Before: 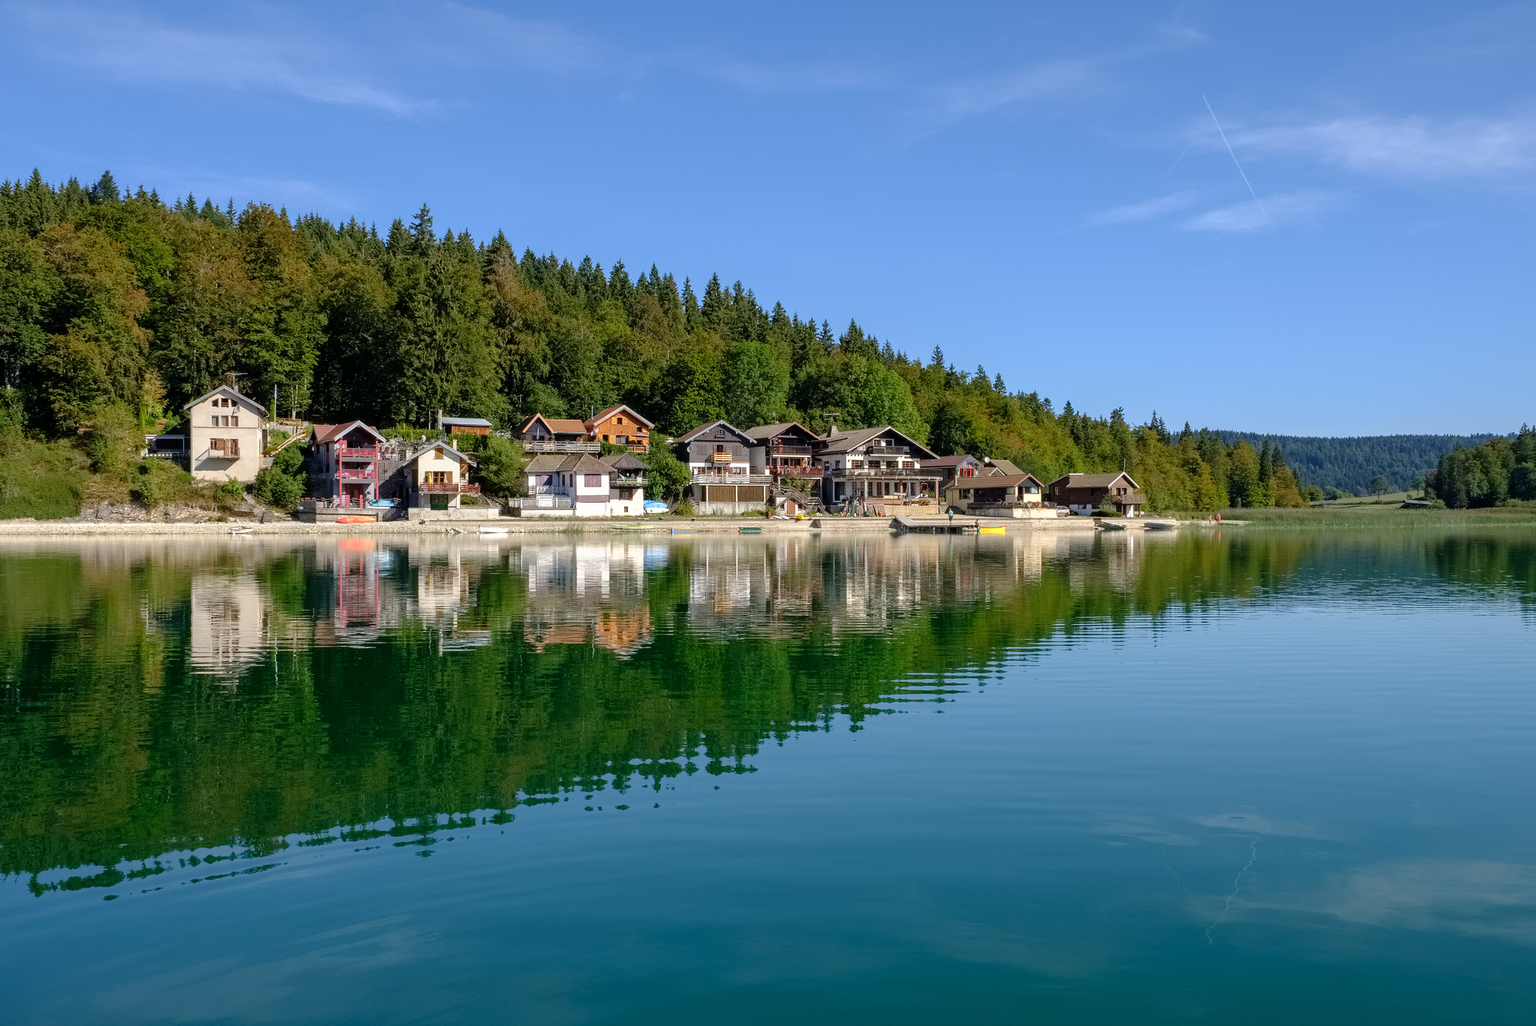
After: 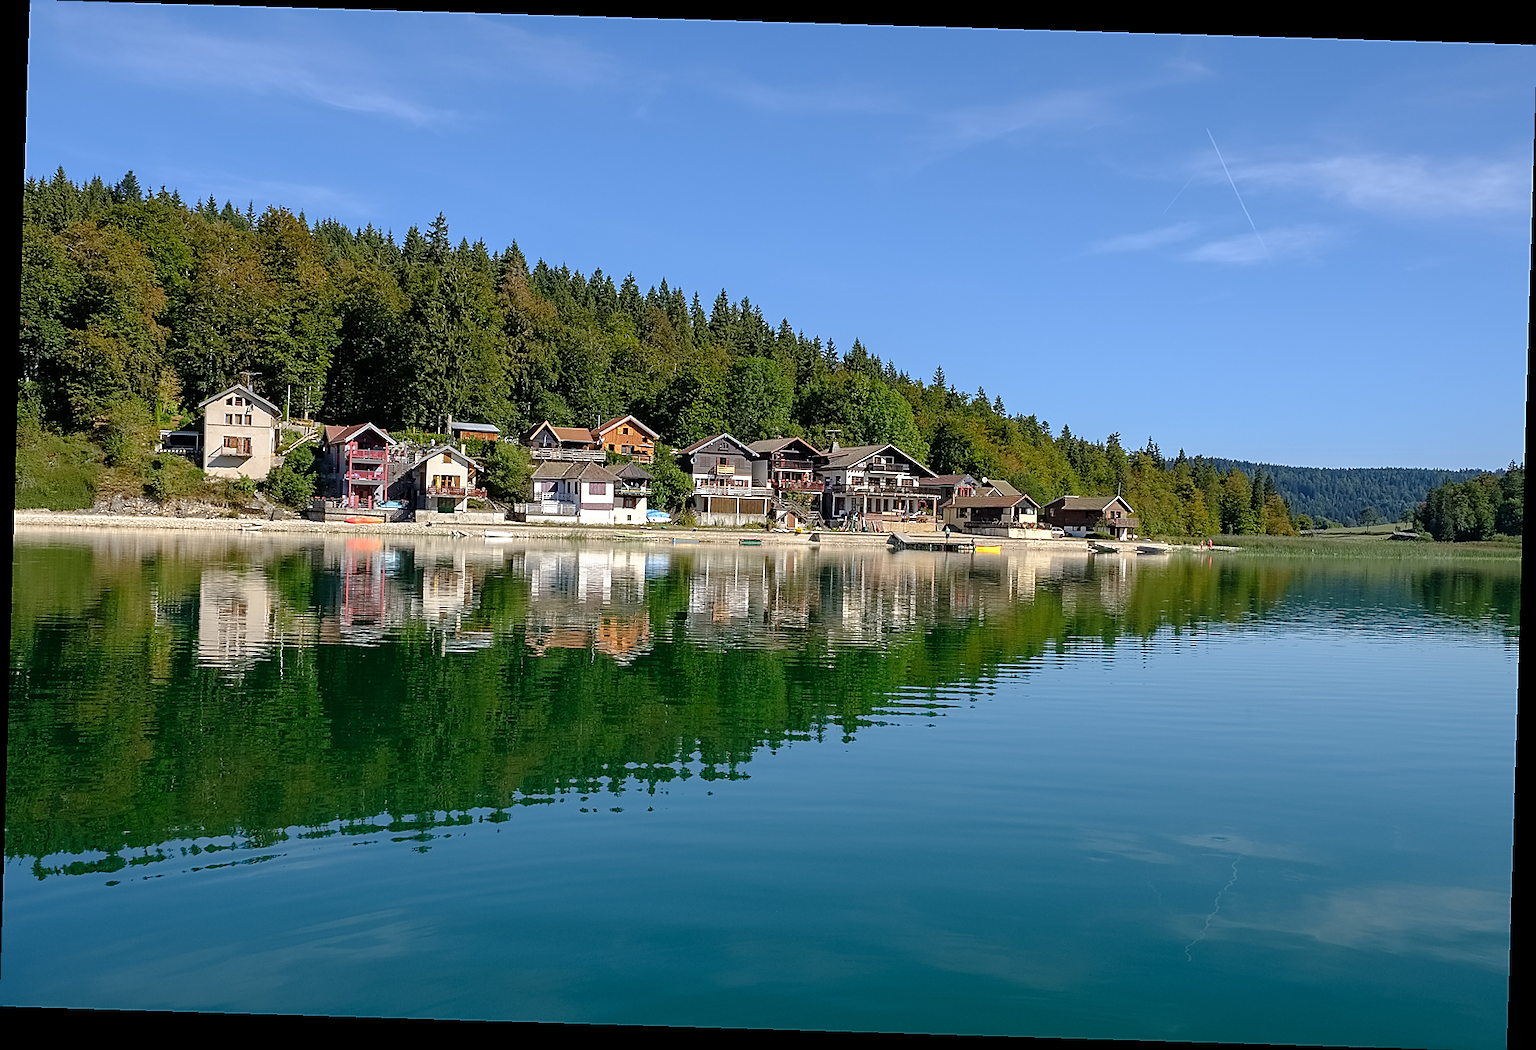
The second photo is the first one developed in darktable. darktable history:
sharpen: radius 1.4, amount 1.25, threshold 0.7
rotate and perspective: rotation 1.72°, automatic cropping off
